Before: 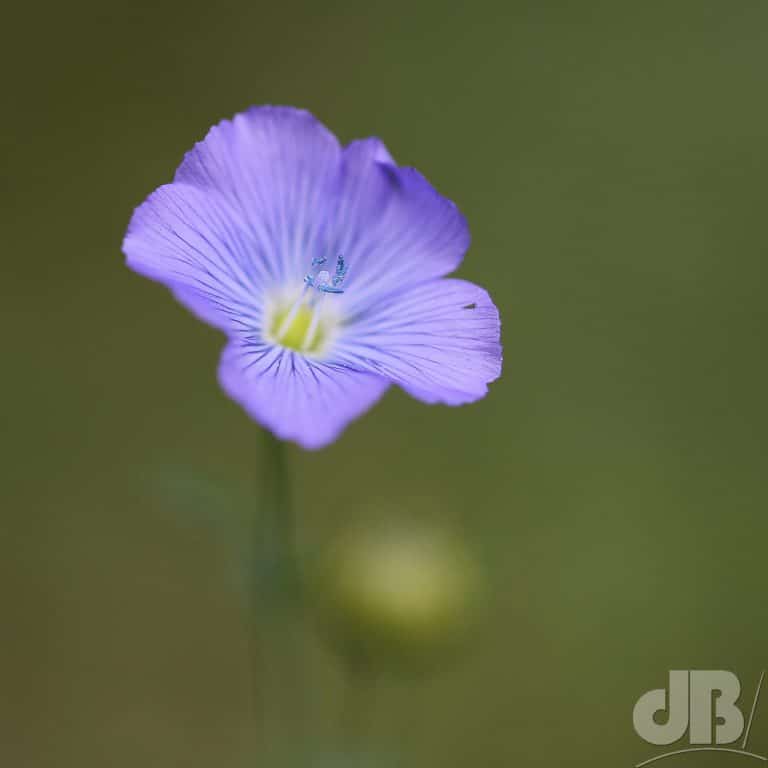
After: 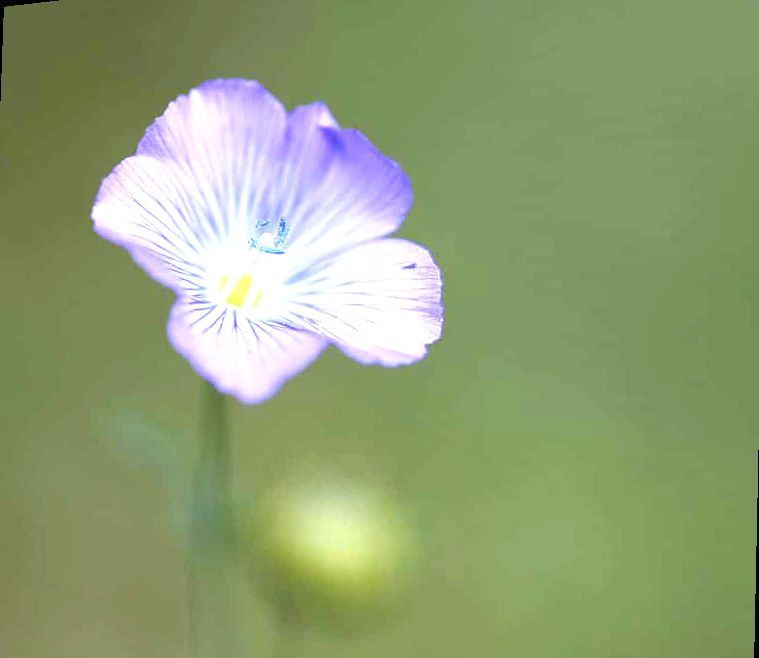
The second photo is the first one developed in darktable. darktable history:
white balance: red 0.948, green 1.02, blue 1.176
levels: levels [0, 0.492, 0.984]
rotate and perspective: rotation 1.69°, lens shift (vertical) -0.023, lens shift (horizontal) -0.291, crop left 0.025, crop right 0.988, crop top 0.092, crop bottom 0.842
exposure: black level correction 0, exposure 1.379 EV, compensate exposure bias true, compensate highlight preservation false
